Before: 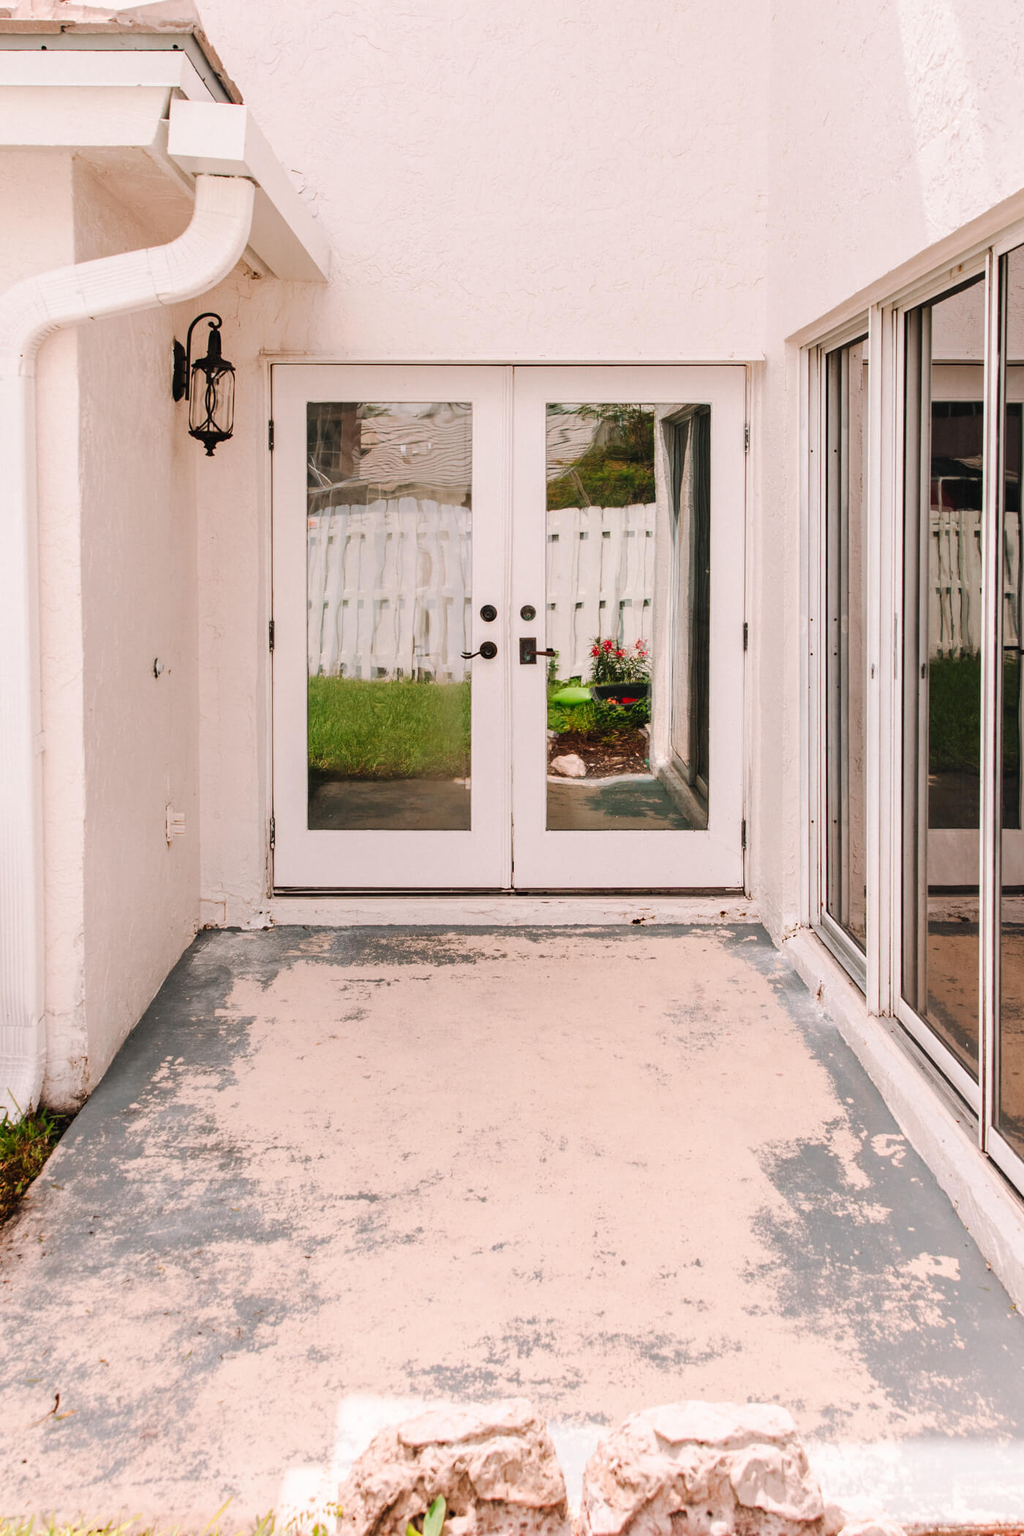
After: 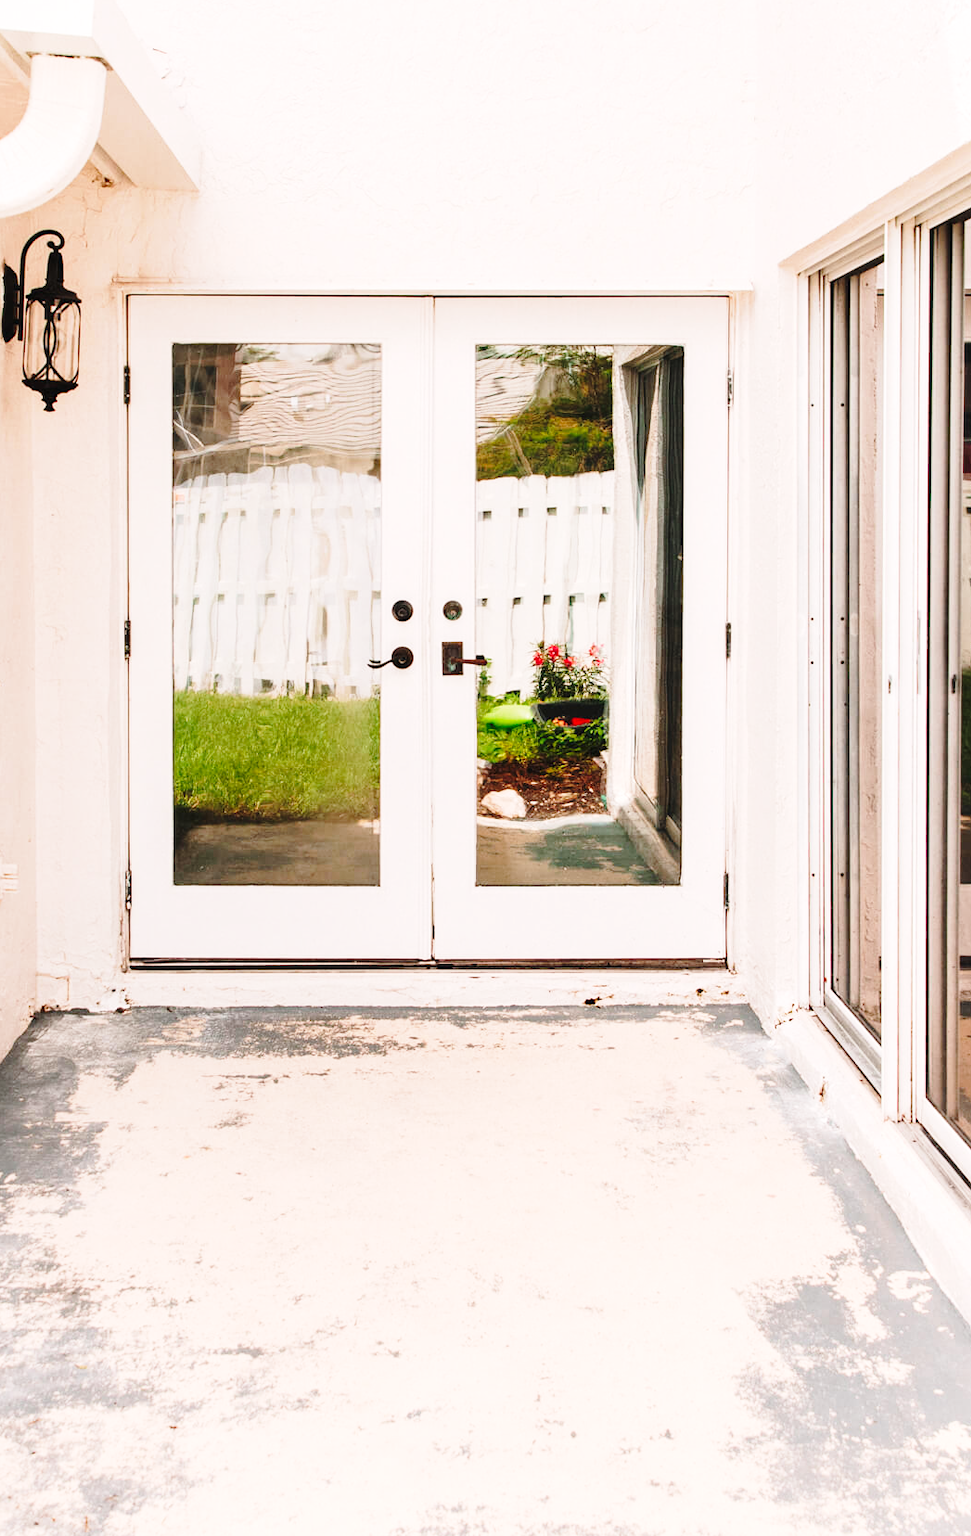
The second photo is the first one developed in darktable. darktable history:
base curve: curves: ch0 [(0, 0) (0.028, 0.03) (0.121, 0.232) (0.46, 0.748) (0.859, 0.968) (1, 1)], preserve colors none
crop: left 16.759%, top 8.583%, right 8.403%, bottom 12.55%
exposure: exposure 0.188 EV, compensate highlight preservation false
